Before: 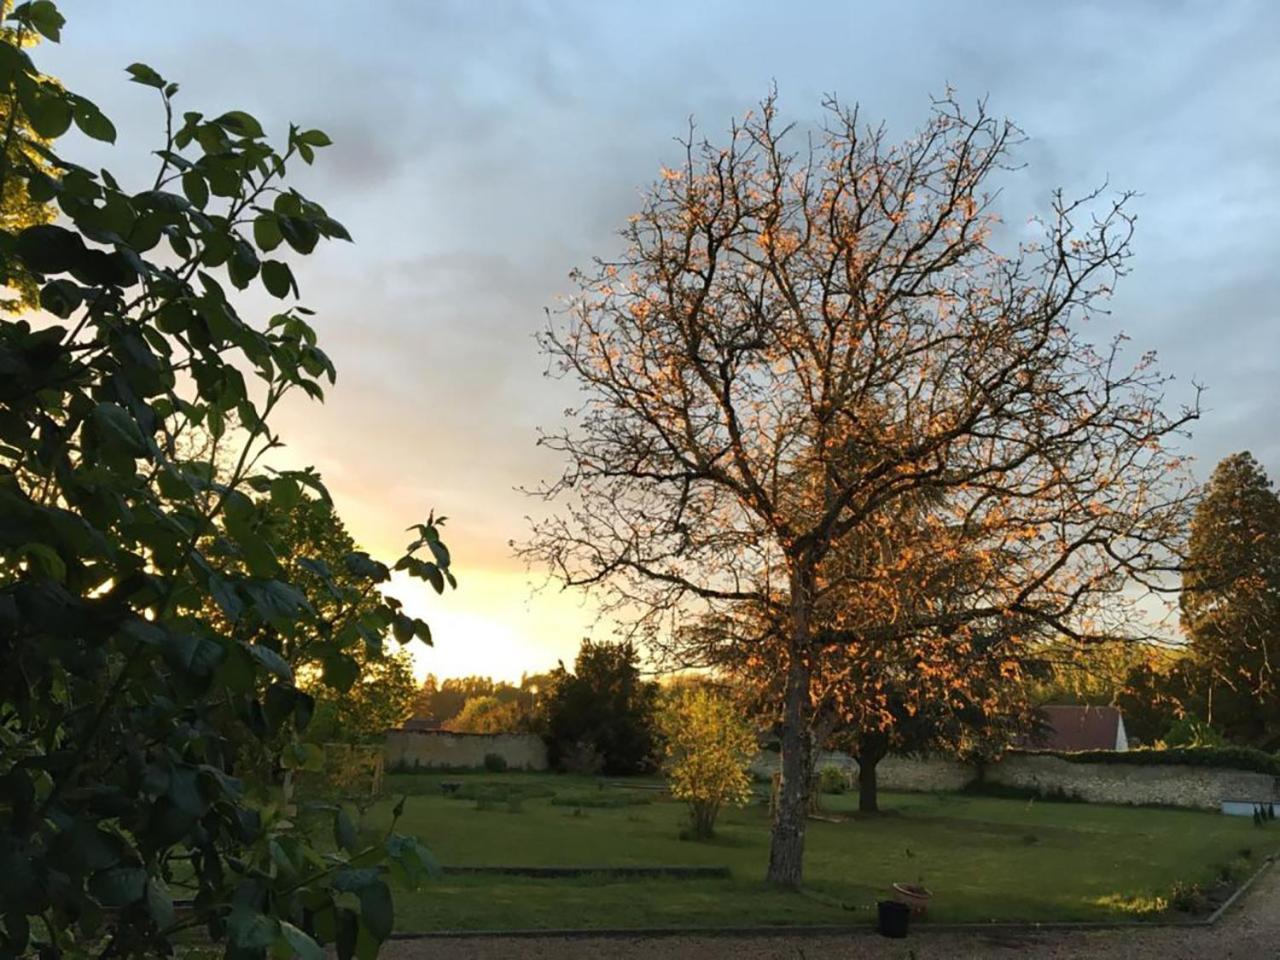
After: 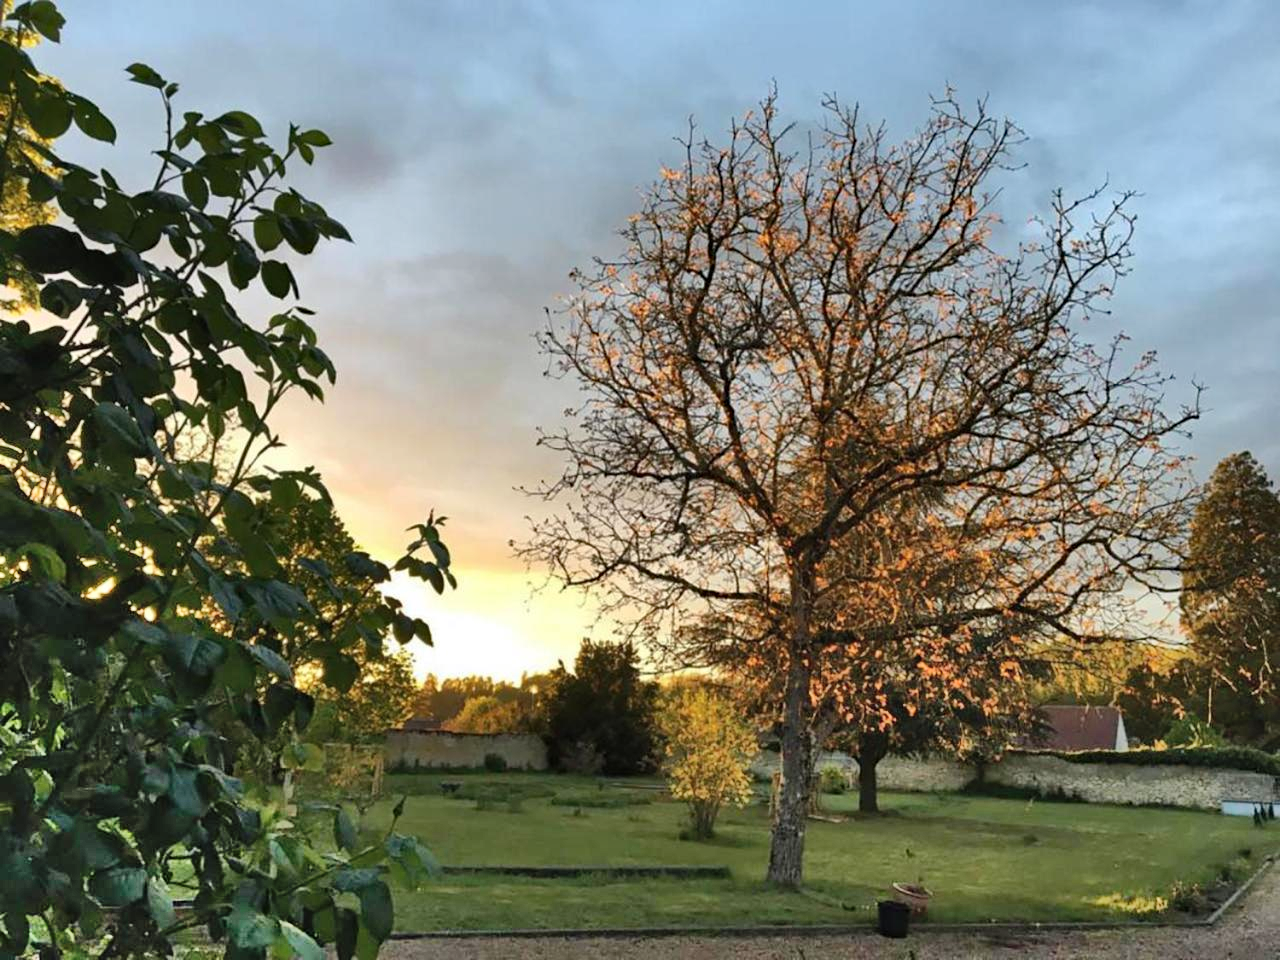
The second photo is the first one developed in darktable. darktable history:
shadows and highlights: shadows 75, highlights -25, soften with gaussian
haze removal: compatibility mode true, adaptive false
